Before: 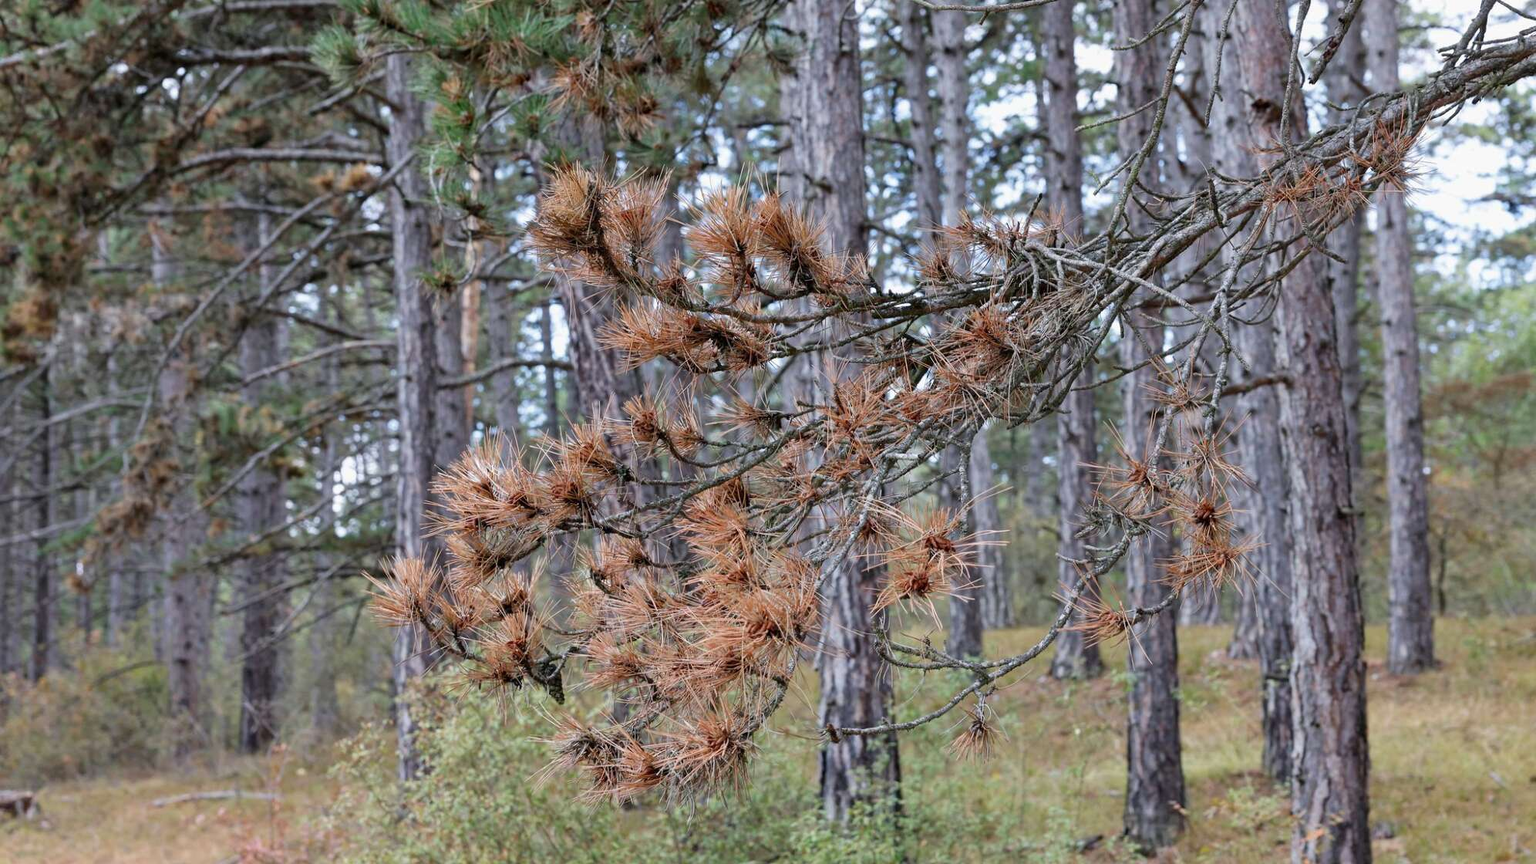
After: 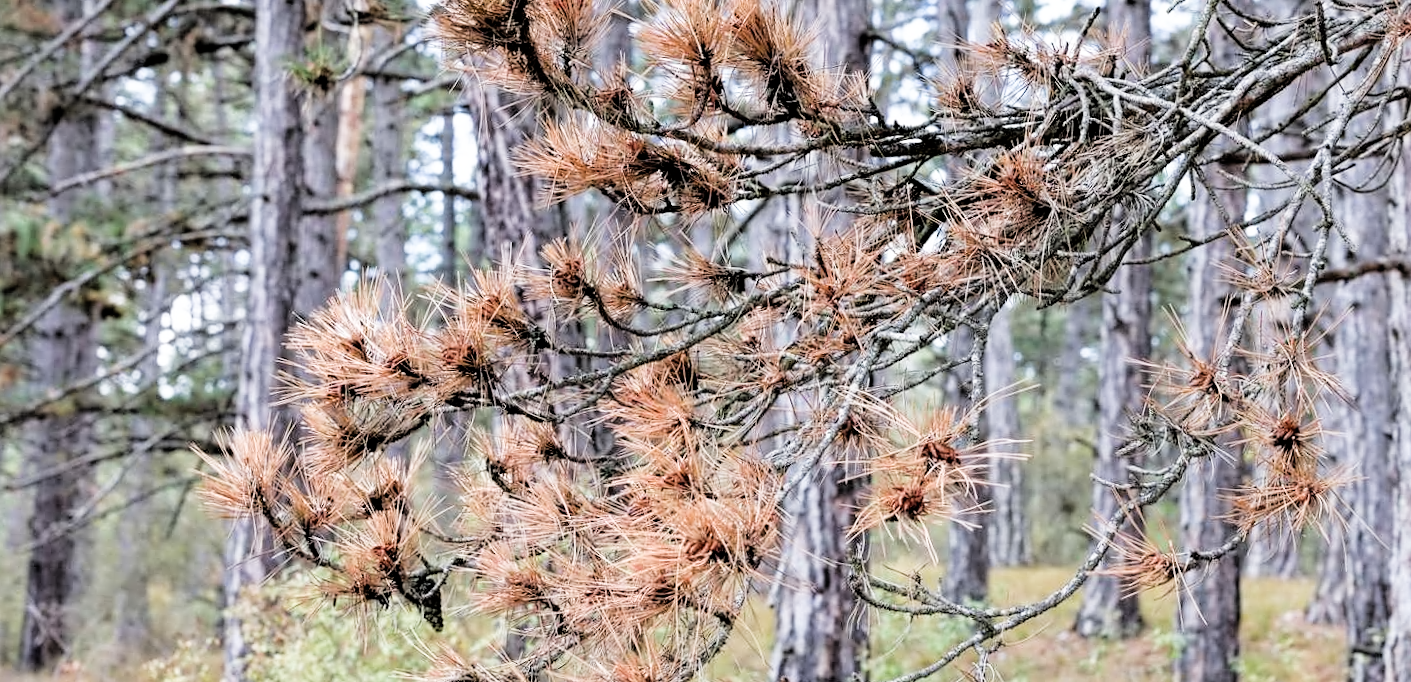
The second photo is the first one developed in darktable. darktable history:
filmic rgb: black relative exposure -5.15 EV, white relative exposure 3.51 EV, threshold 2.97 EV, hardness 3.17, contrast 1.198, highlights saturation mix -49.05%, enable highlight reconstruction true
contrast equalizer: octaves 7, y [[0.5 ×4, 0.524, 0.59], [0.5 ×6], [0.5 ×6], [0, 0, 0, 0.01, 0.045, 0.012], [0, 0, 0, 0.044, 0.195, 0.131]]
crop and rotate: angle -3.35°, left 9.79%, top 21.029%, right 12.082%, bottom 11.781%
tone equalizer: -8 EV -1.08 EV, -7 EV -1.04 EV, -6 EV -0.866 EV, -5 EV -0.562 EV, -3 EV 0.55 EV, -2 EV 0.891 EV, -1 EV 1 EV, +0 EV 1.07 EV
